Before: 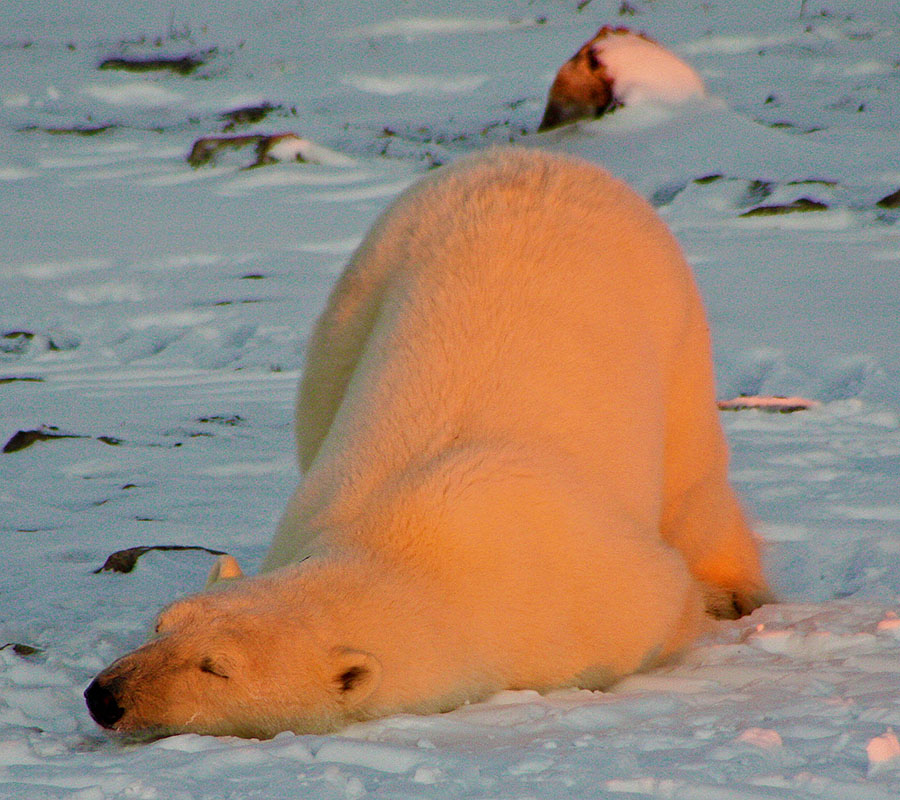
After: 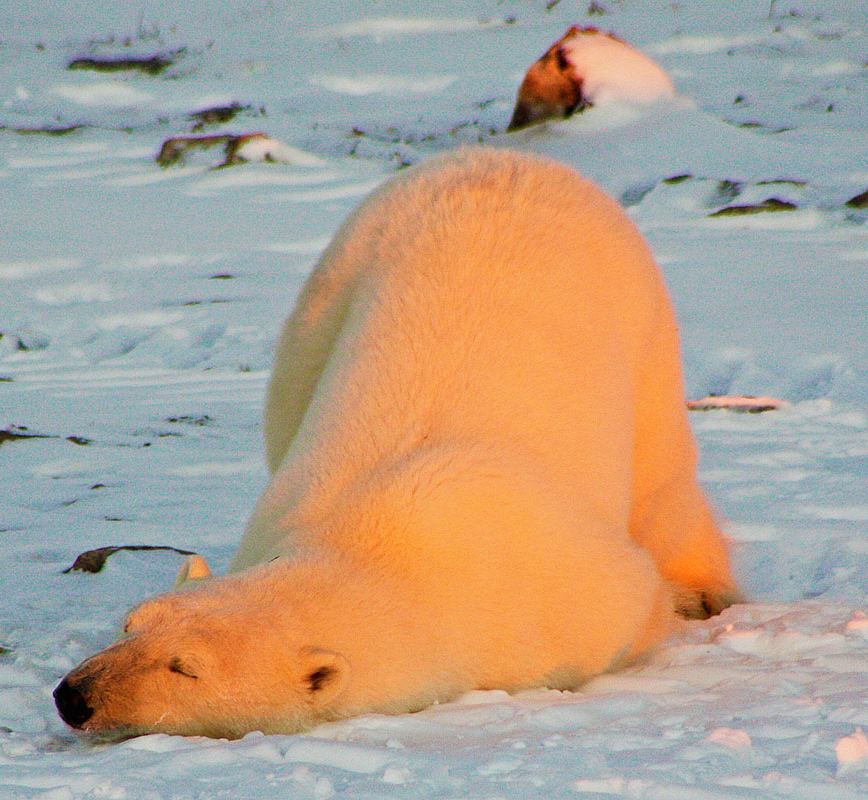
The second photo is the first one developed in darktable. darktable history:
local contrast: mode bilateral grid, contrast 99, coarseness 99, detail 89%, midtone range 0.2
crop and rotate: left 3.49%
base curve: curves: ch0 [(0, 0) (0.088, 0.125) (0.176, 0.251) (0.354, 0.501) (0.613, 0.749) (1, 0.877)], exposure shift 0.575, preserve colors none
